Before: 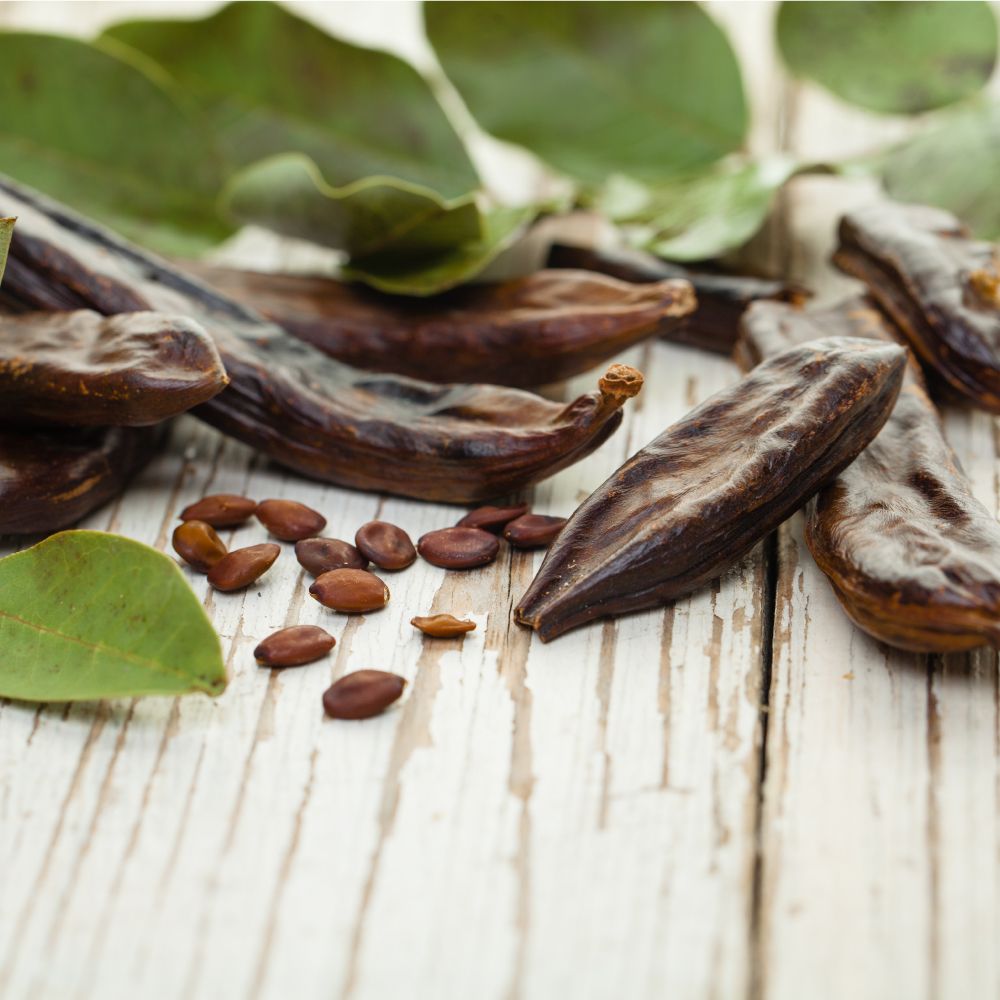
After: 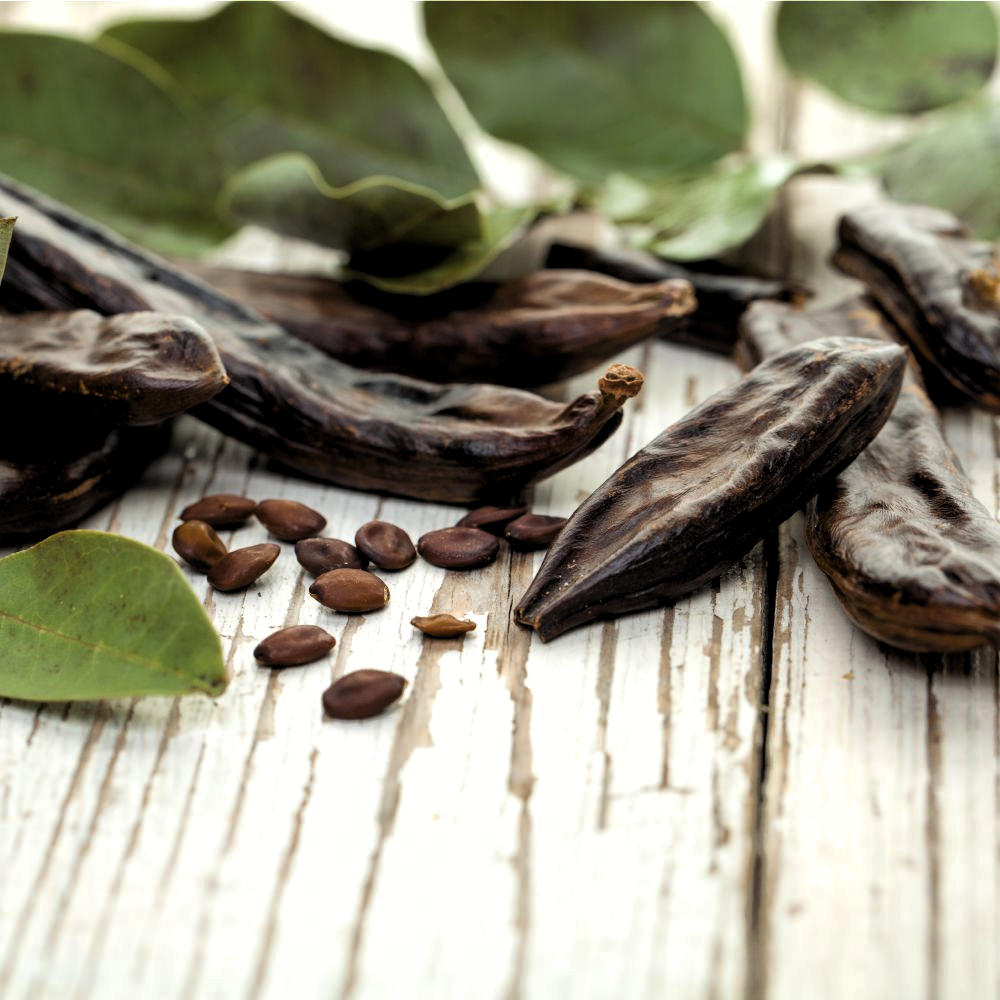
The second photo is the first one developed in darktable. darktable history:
contrast brightness saturation: contrast 0.147, brightness 0.055
shadows and highlights: on, module defaults
levels: levels [0.101, 0.578, 0.953]
